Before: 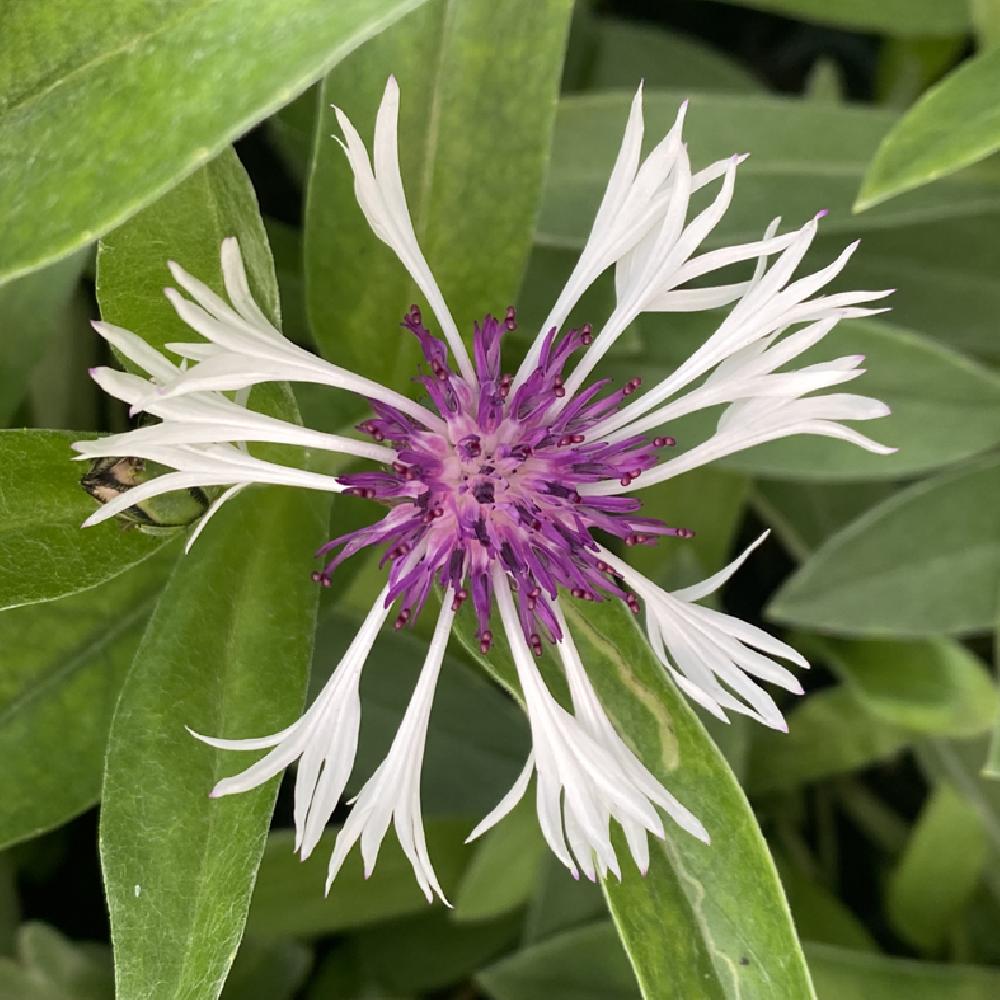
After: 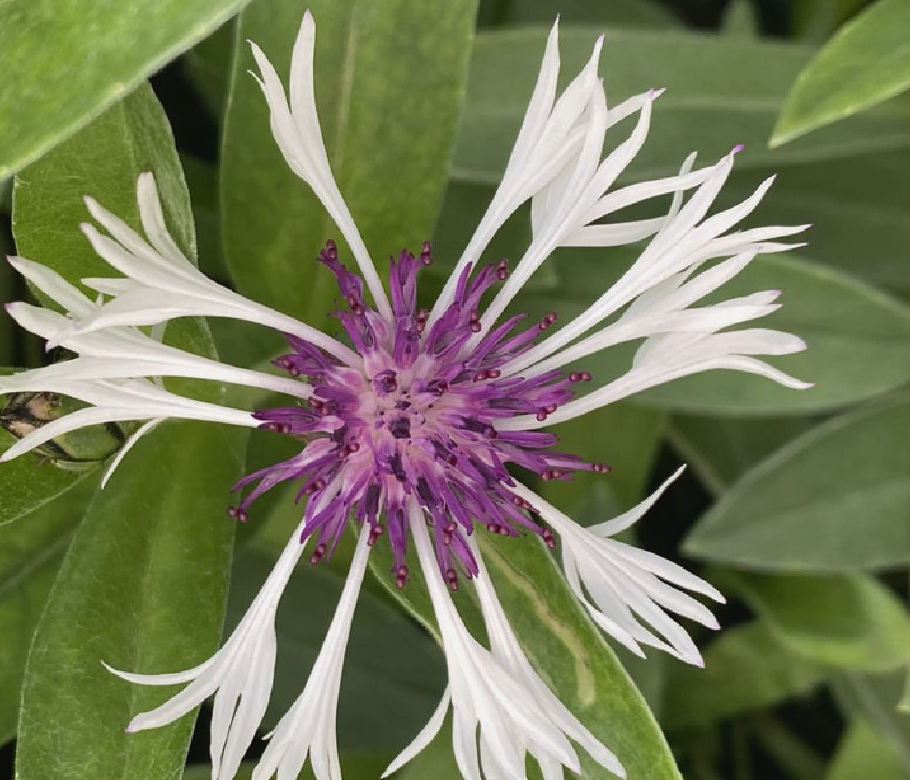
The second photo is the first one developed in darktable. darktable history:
crop: left 8.479%, top 6.584%, bottom 15.371%
contrast brightness saturation: contrast -0.079, brightness -0.044, saturation -0.107
